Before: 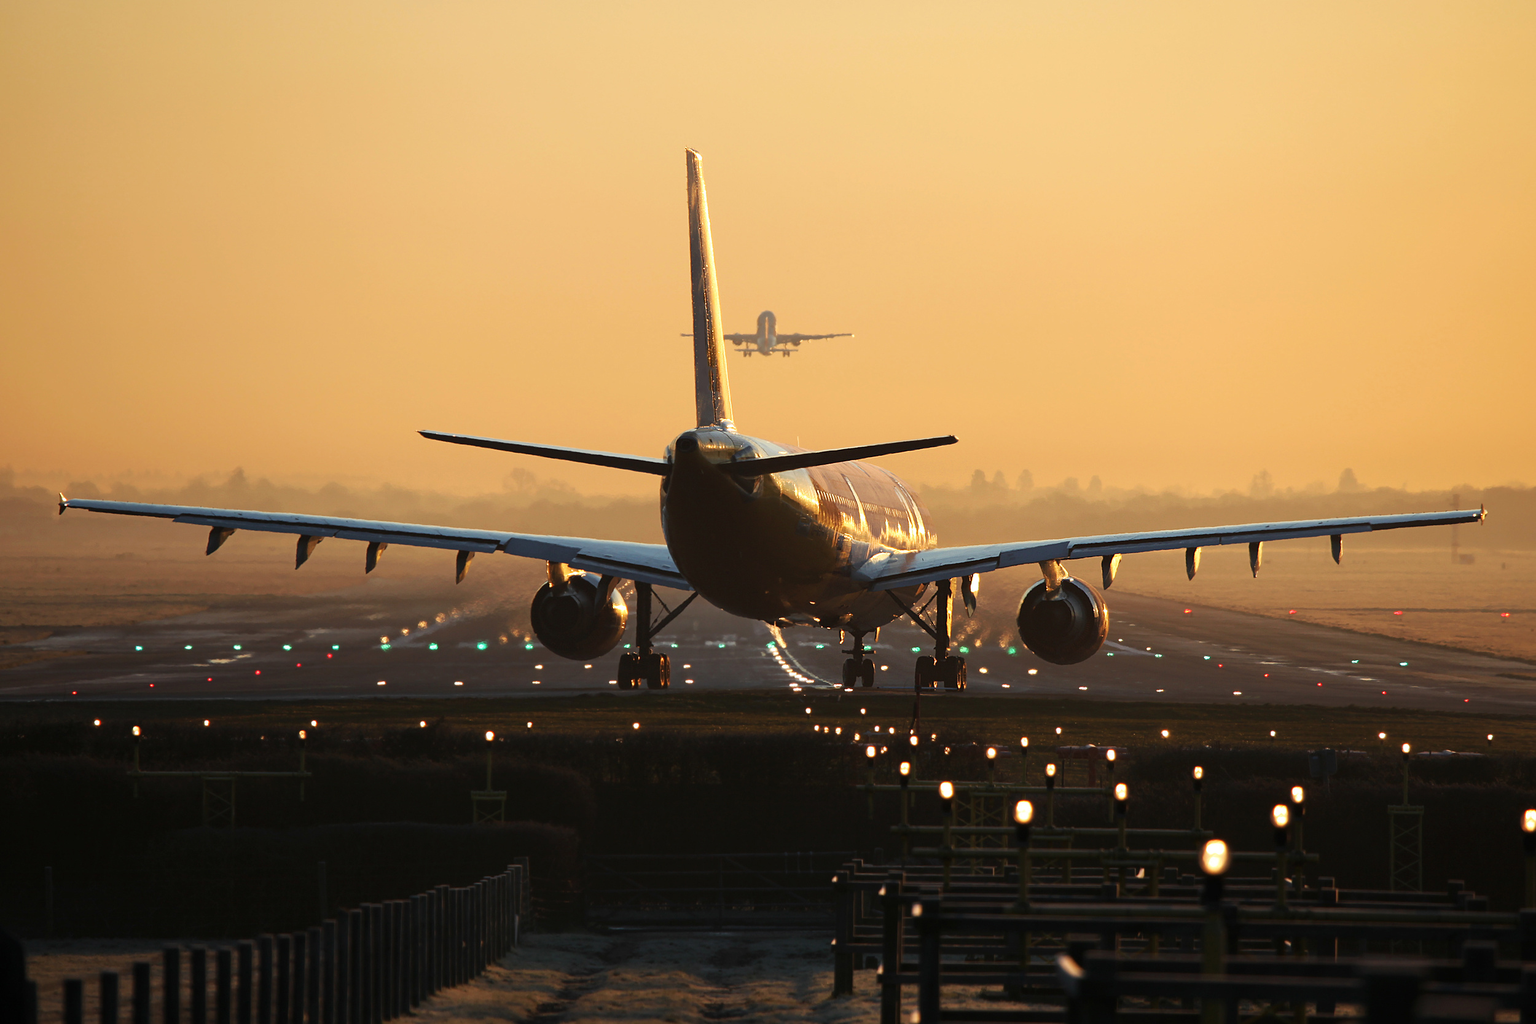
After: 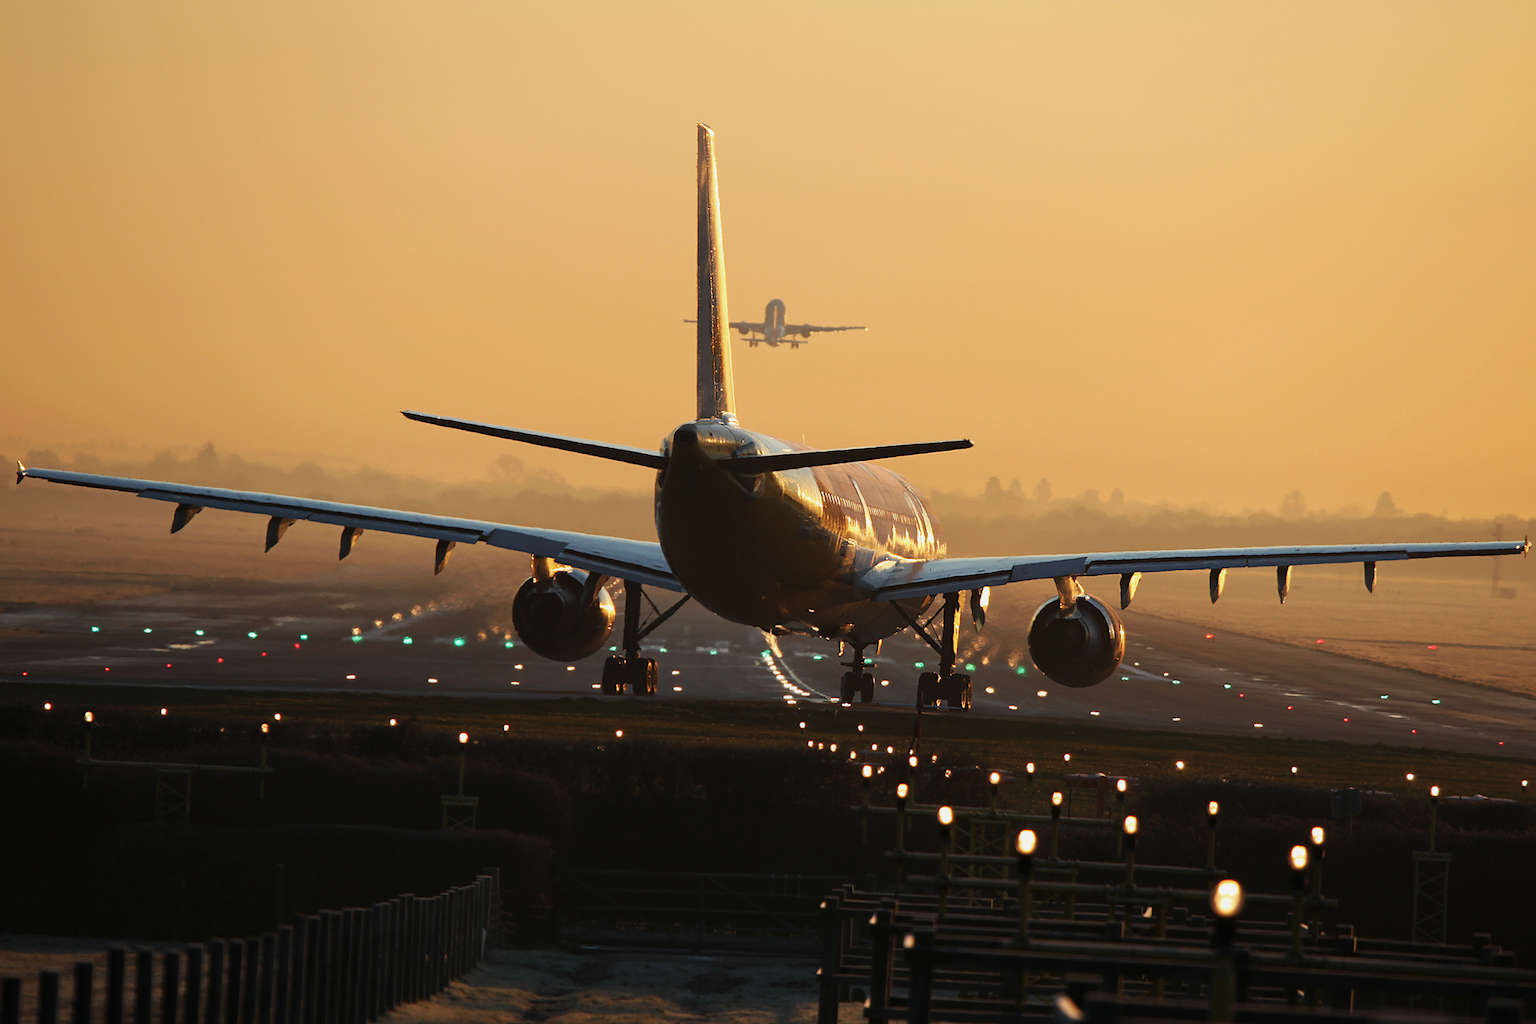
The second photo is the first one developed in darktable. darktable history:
crop and rotate: angle -2.38°
exposure: exposure -0.177 EV, compensate highlight preservation false
